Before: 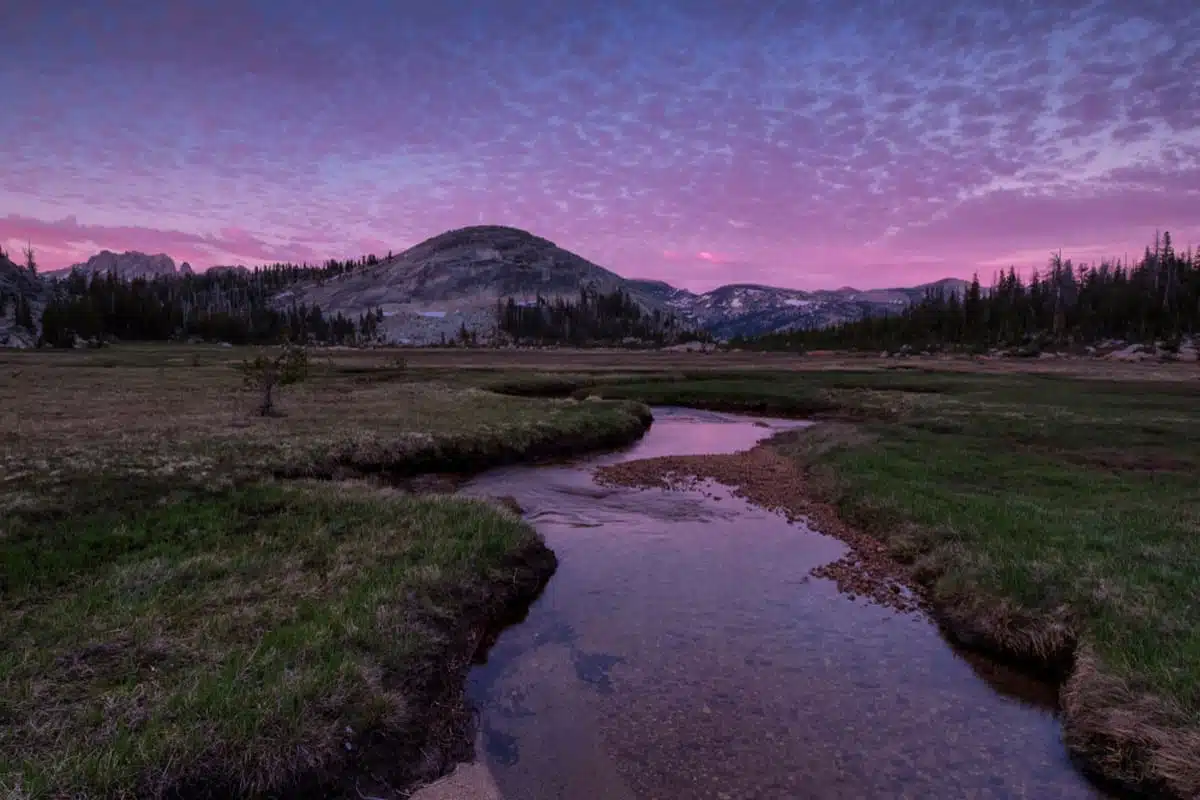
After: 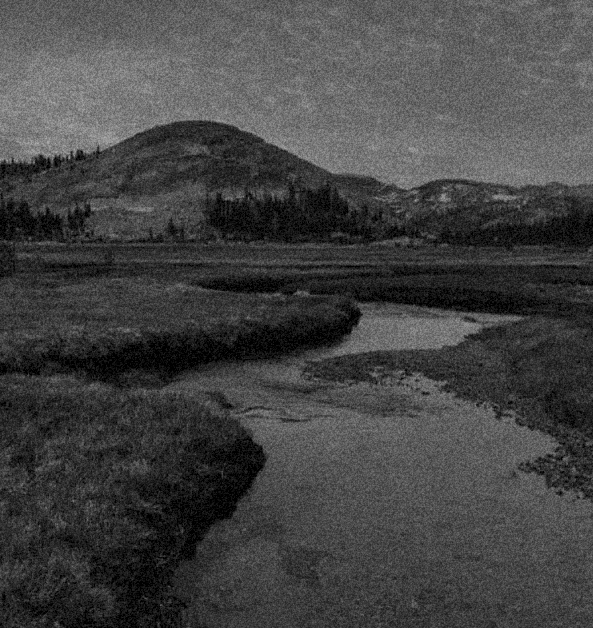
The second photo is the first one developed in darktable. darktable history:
color zones: curves: ch0 [(0.25, 0.5) (0.463, 0.627) (0.484, 0.637) (0.75, 0.5)]
grain: coarseness 46.9 ISO, strength 50.21%, mid-tones bias 0%
crop and rotate: angle 0.02°, left 24.353%, top 13.219%, right 26.156%, bottom 8.224%
monochrome: a -11.7, b 1.62, size 0.5, highlights 0.38
